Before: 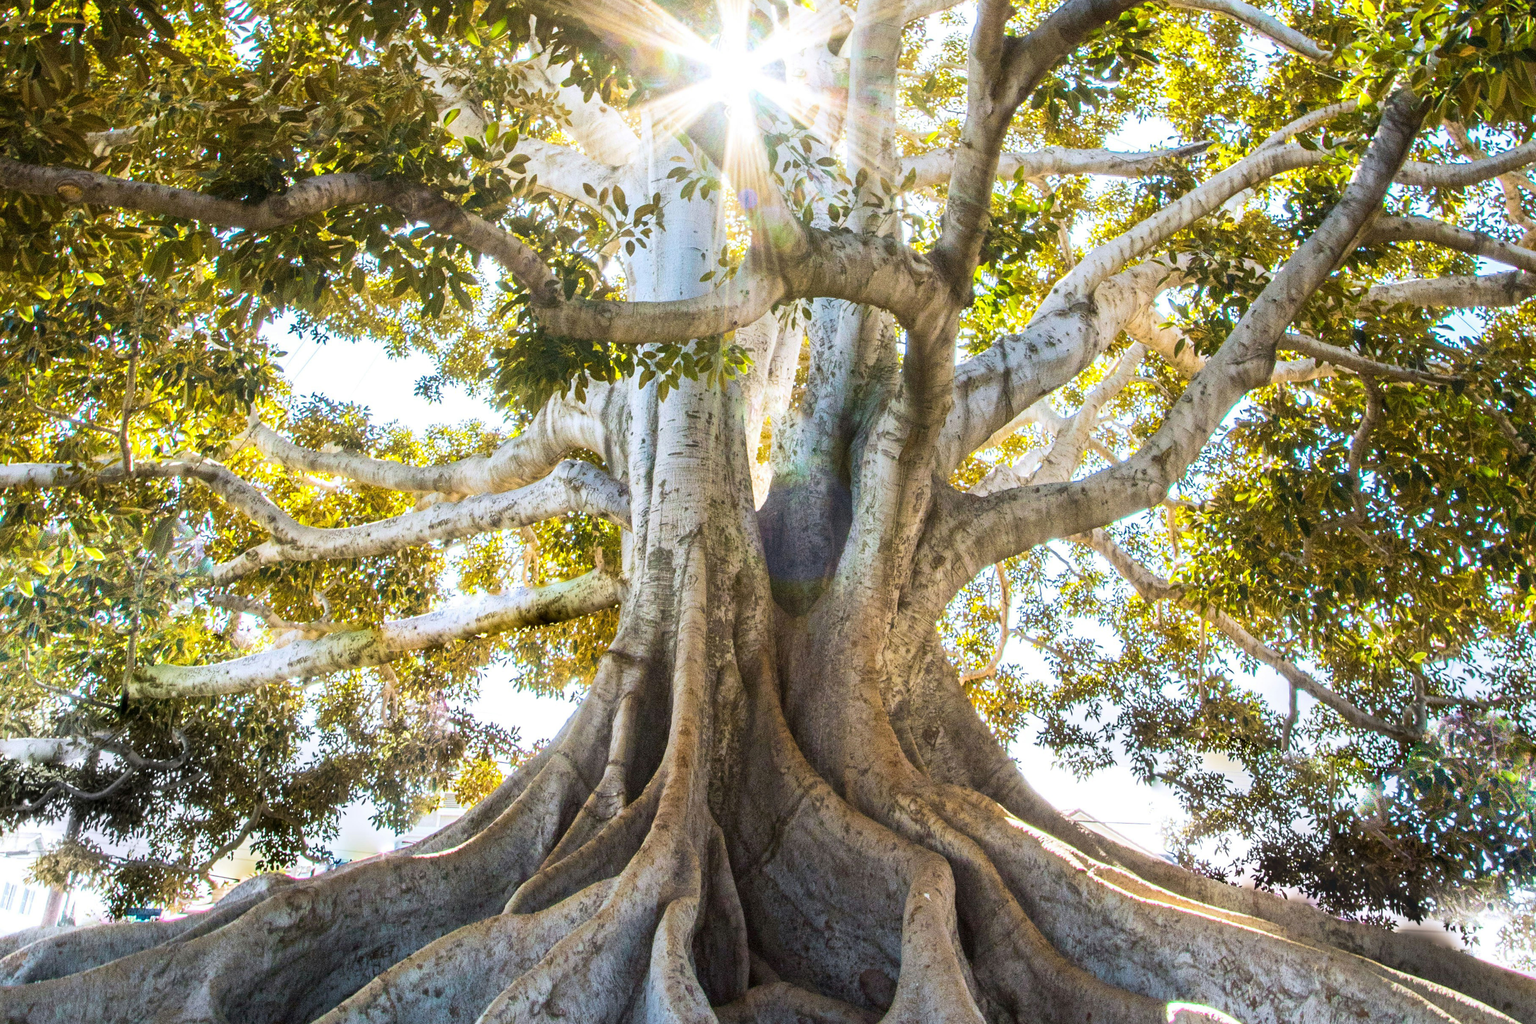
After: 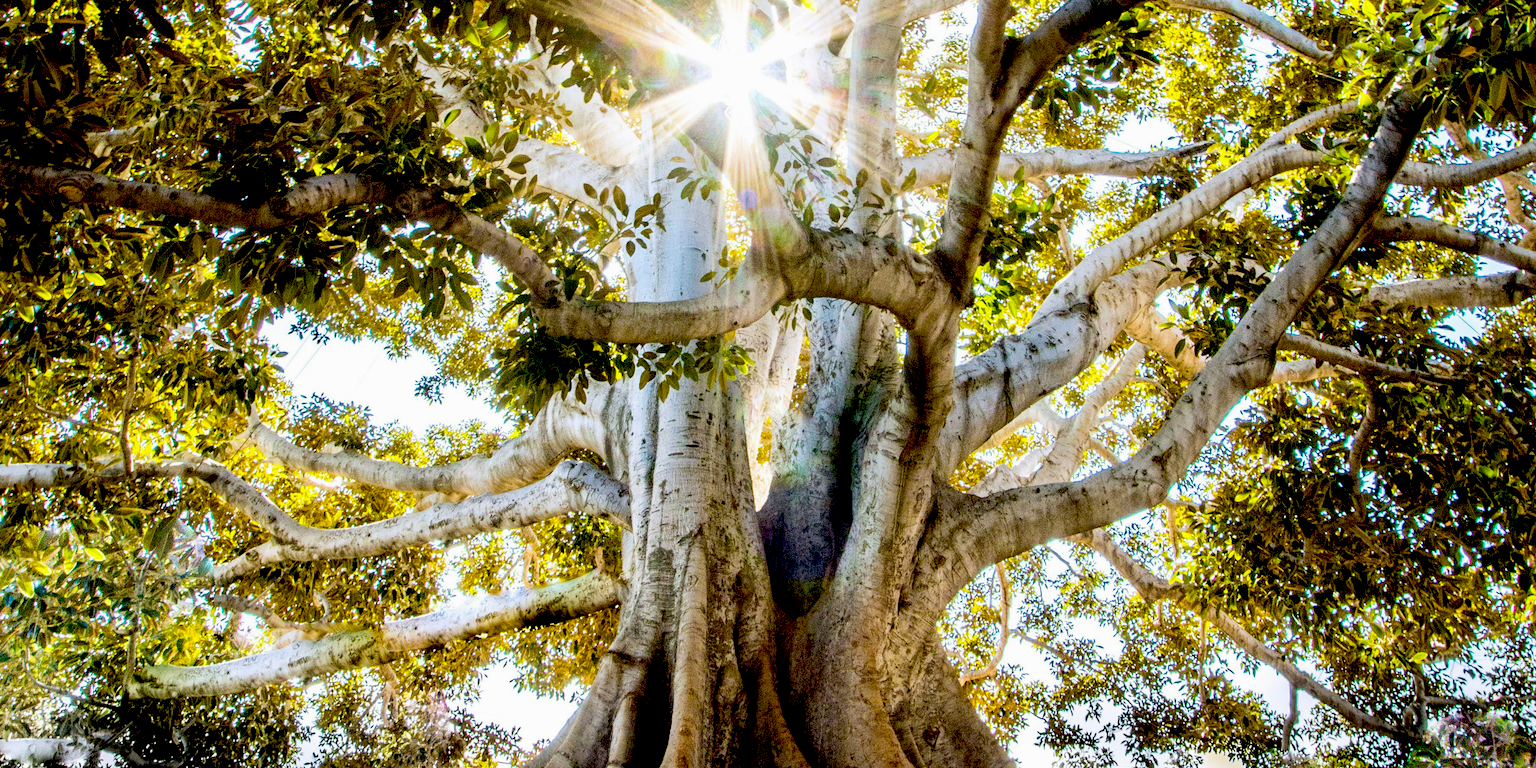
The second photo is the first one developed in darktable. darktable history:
exposure: black level correction 0.056, exposure -0.039 EV, compensate highlight preservation false
crop: bottom 24.988%
